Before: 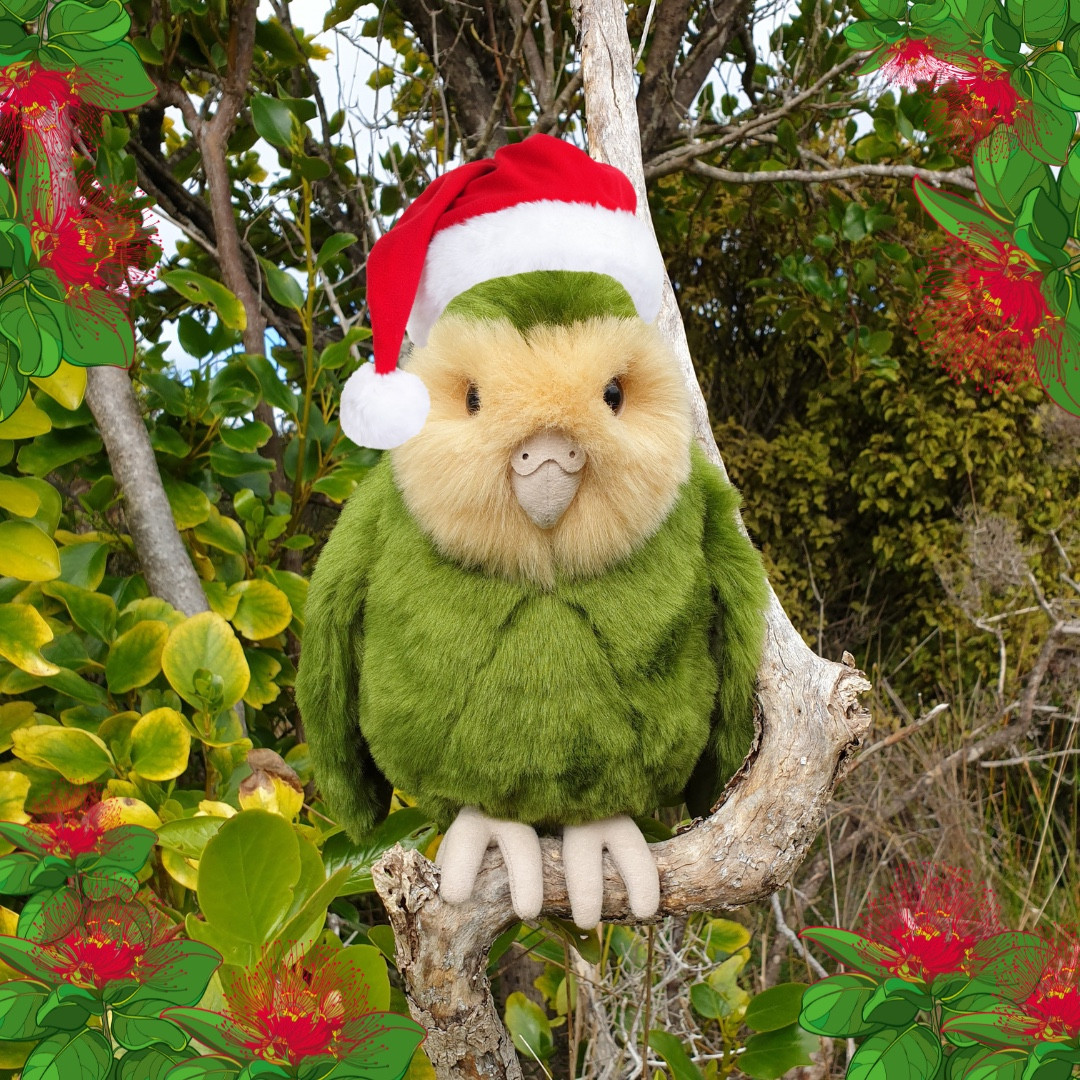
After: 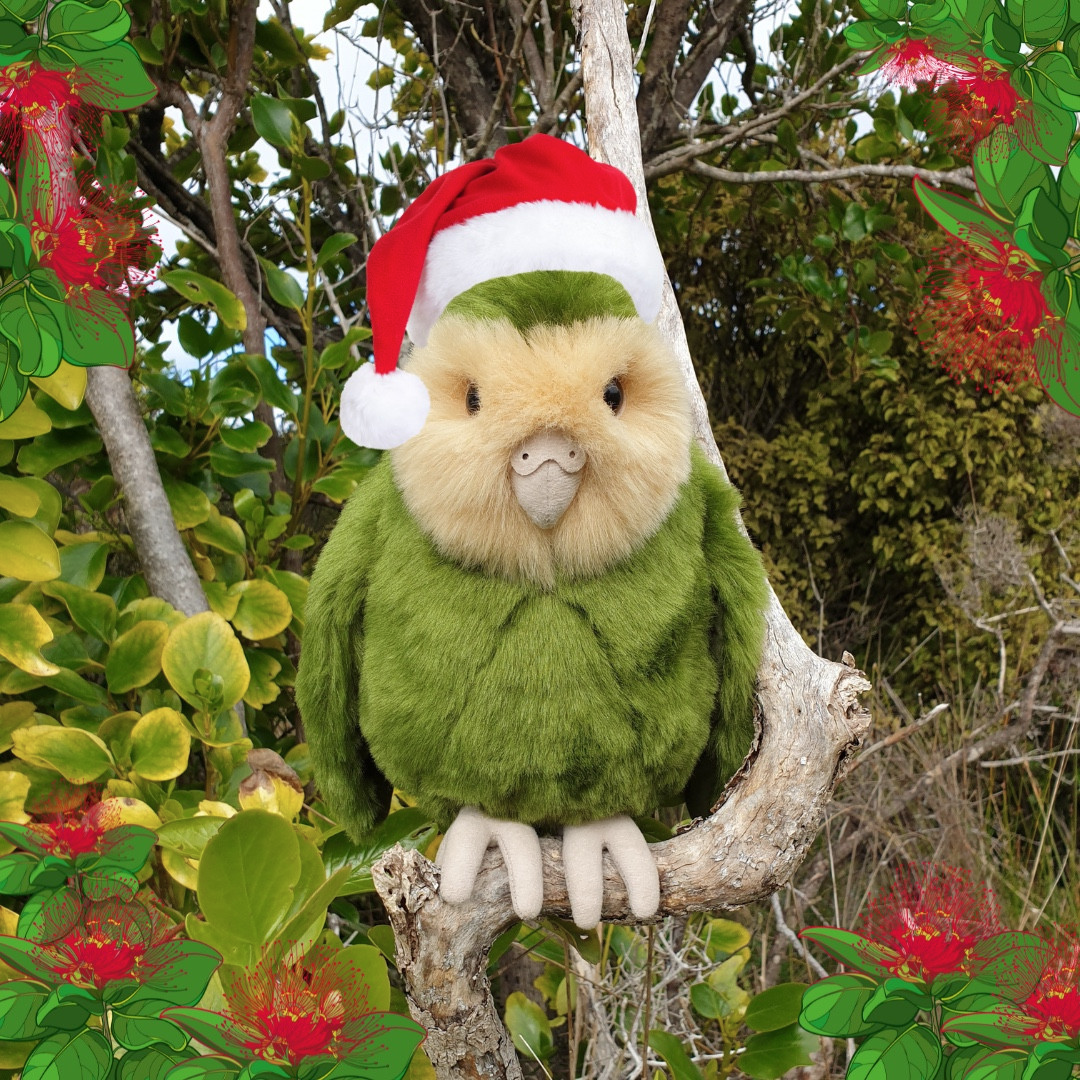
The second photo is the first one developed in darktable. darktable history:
color zones: curves: ch0 [(0.224, 0.526) (0.75, 0.5)]; ch1 [(0.055, 0.526) (0.224, 0.761) (0.377, 0.526) (0.75, 0.5)], mix -130.9%
